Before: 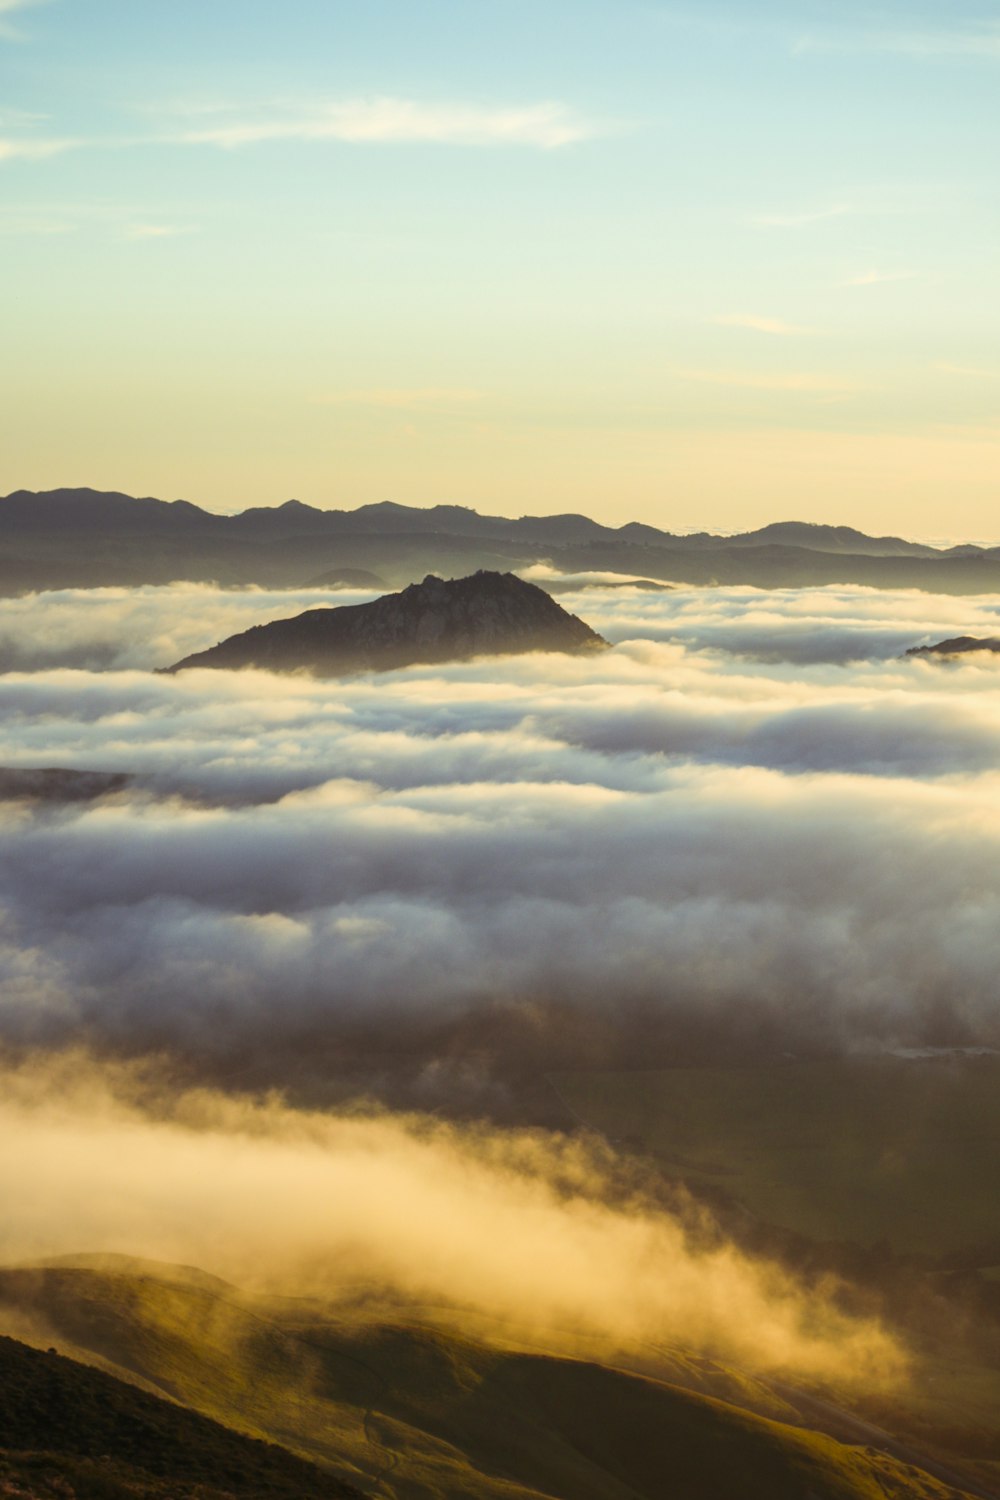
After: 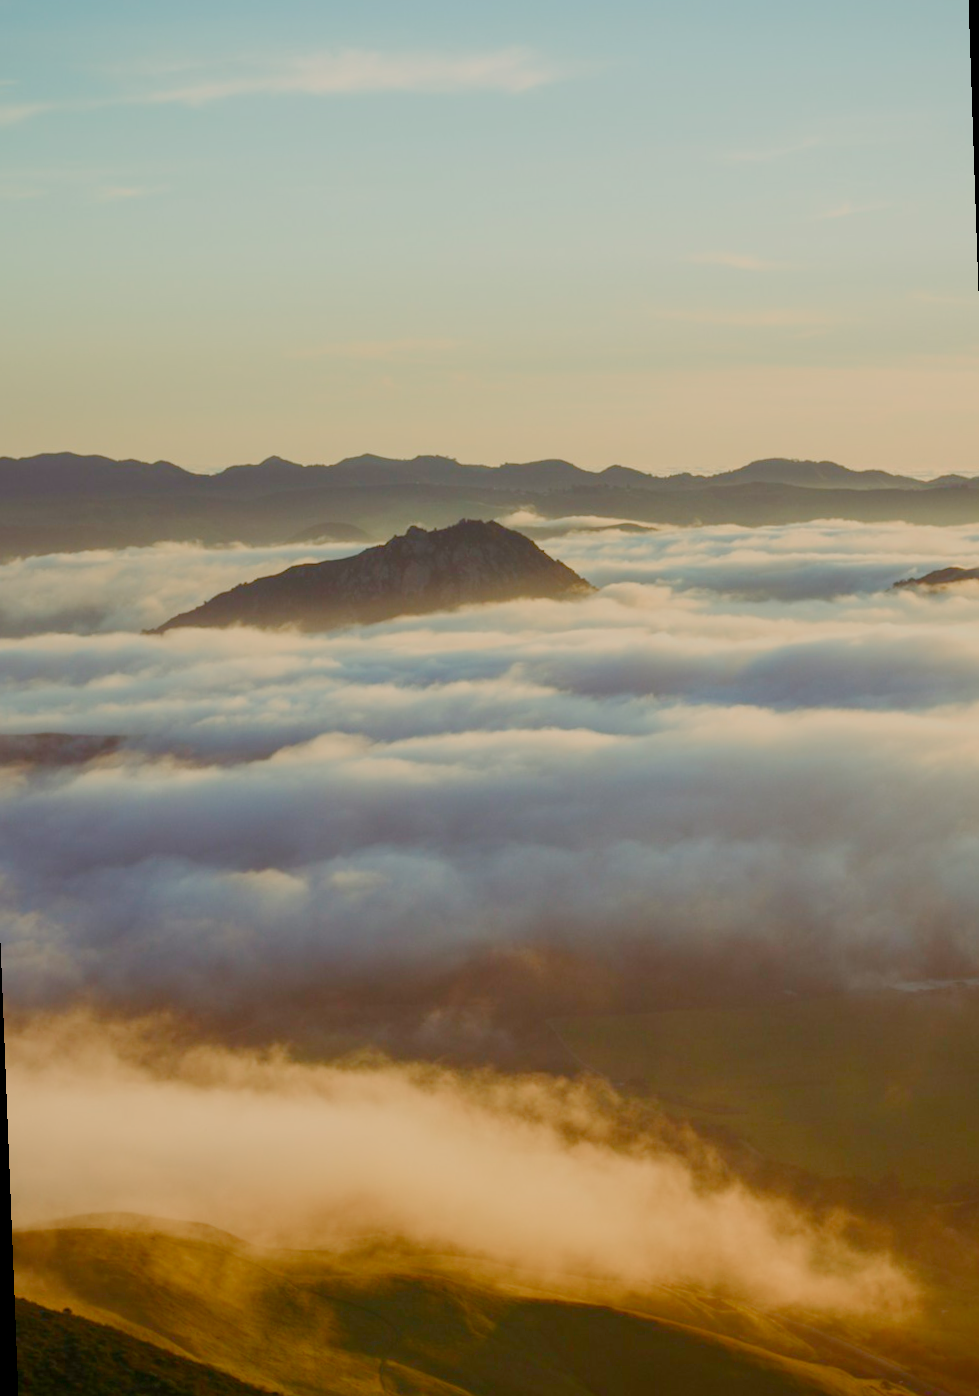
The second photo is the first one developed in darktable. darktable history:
color balance rgb: shadows lift › chroma 1%, shadows lift › hue 113°, highlights gain › chroma 0.2%, highlights gain › hue 333°, perceptual saturation grading › global saturation 20%, perceptual saturation grading › highlights -50%, perceptual saturation grading › shadows 25%, contrast -30%
rotate and perspective: rotation -2.12°, lens shift (vertical) 0.009, lens shift (horizontal) -0.008, automatic cropping original format, crop left 0.036, crop right 0.964, crop top 0.05, crop bottom 0.959
